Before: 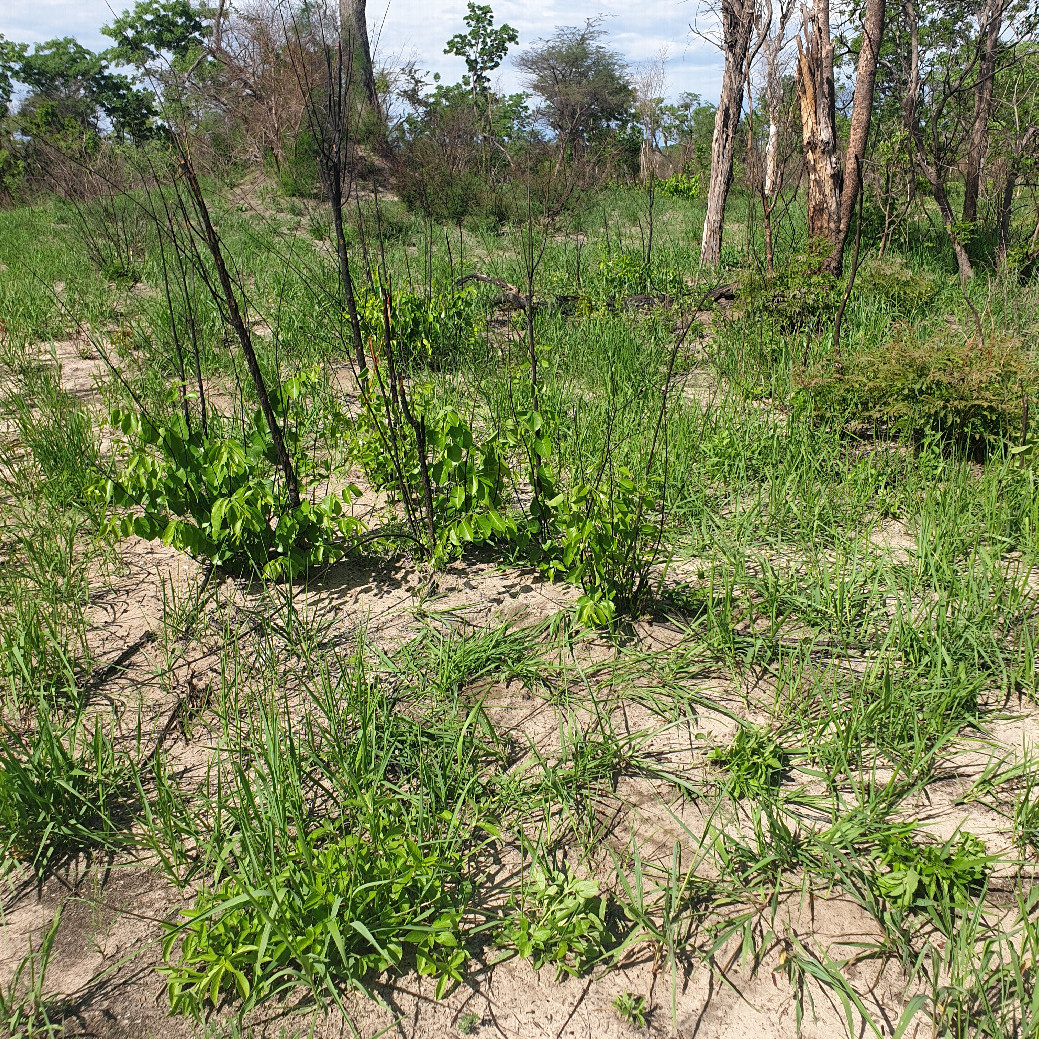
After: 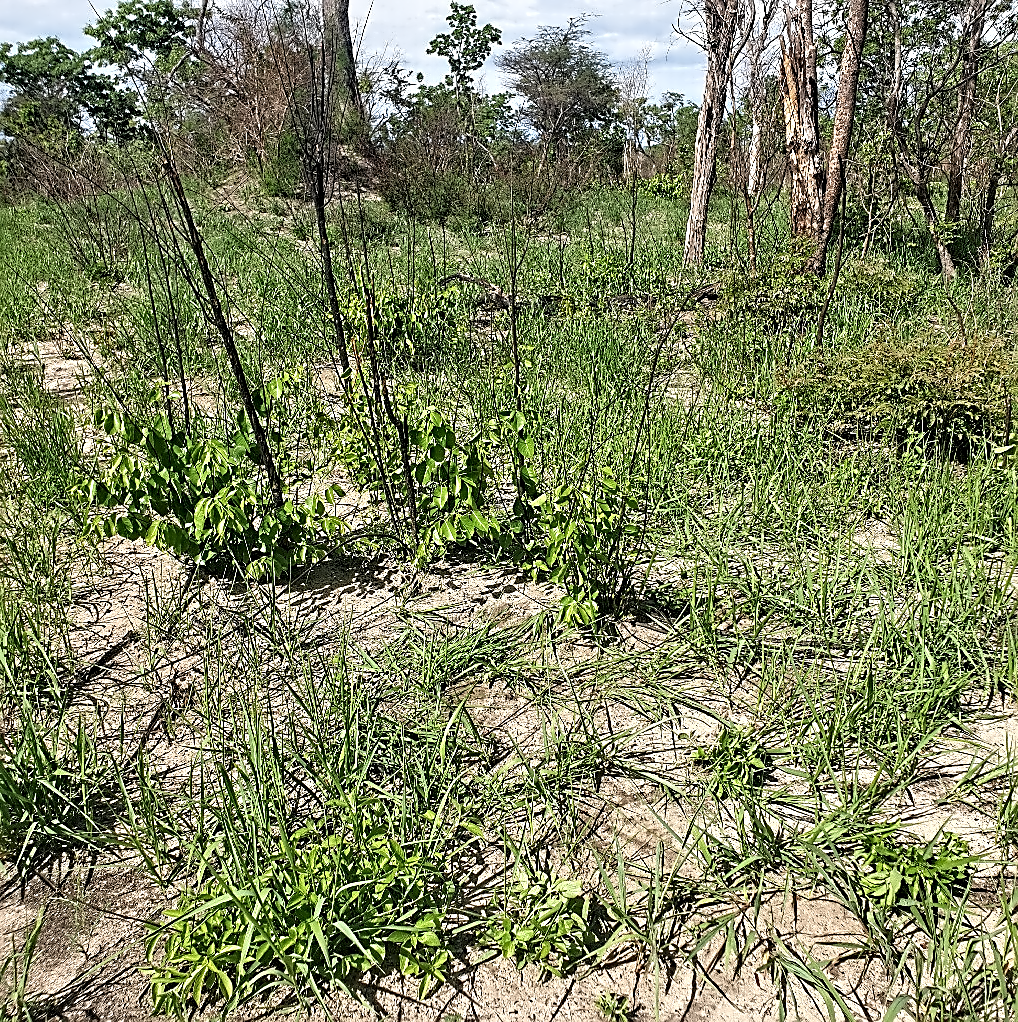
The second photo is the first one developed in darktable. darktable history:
shadows and highlights: radius 333.59, shadows 64.59, highlights 5.63, compress 87.65%, soften with gaussian
crop: left 1.658%, right 0.288%, bottom 1.615%
contrast equalizer: octaves 7, y [[0.5, 0.542, 0.583, 0.625, 0.667, 0.708], [0.5 ×6], [0.5 ×6], [0, 0.033, 0.067, 0.1, 0.133, 0.167], [0, 0.05, 0.1, 0.15, 0.2, 0.25]]
sharpen: amount 0.498
